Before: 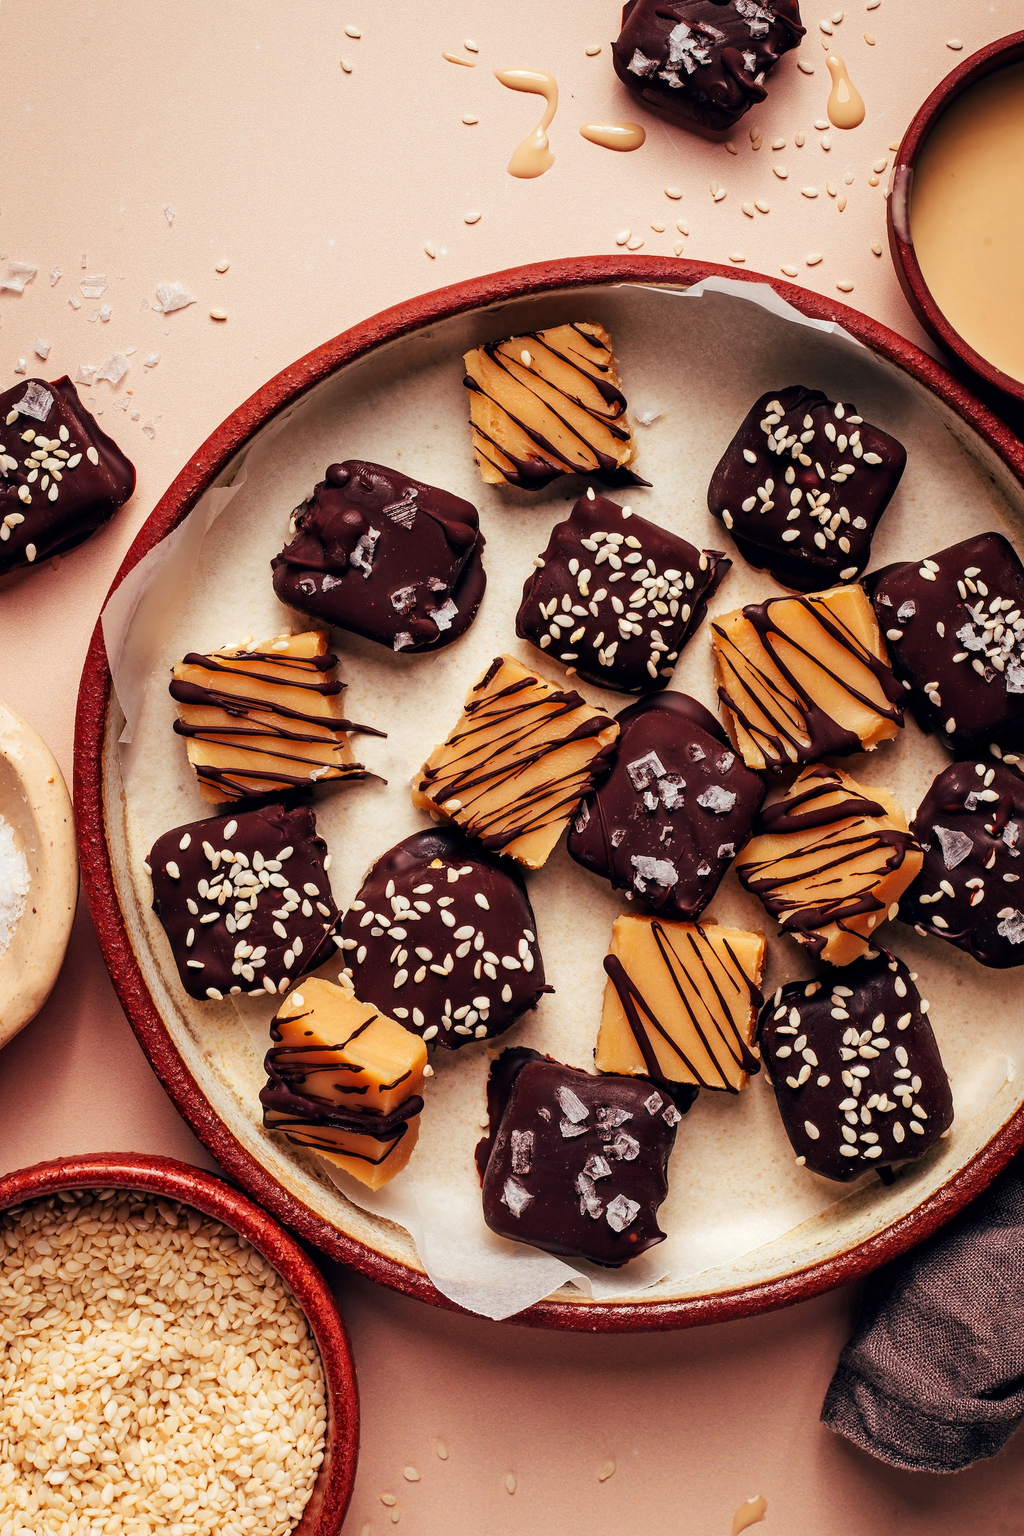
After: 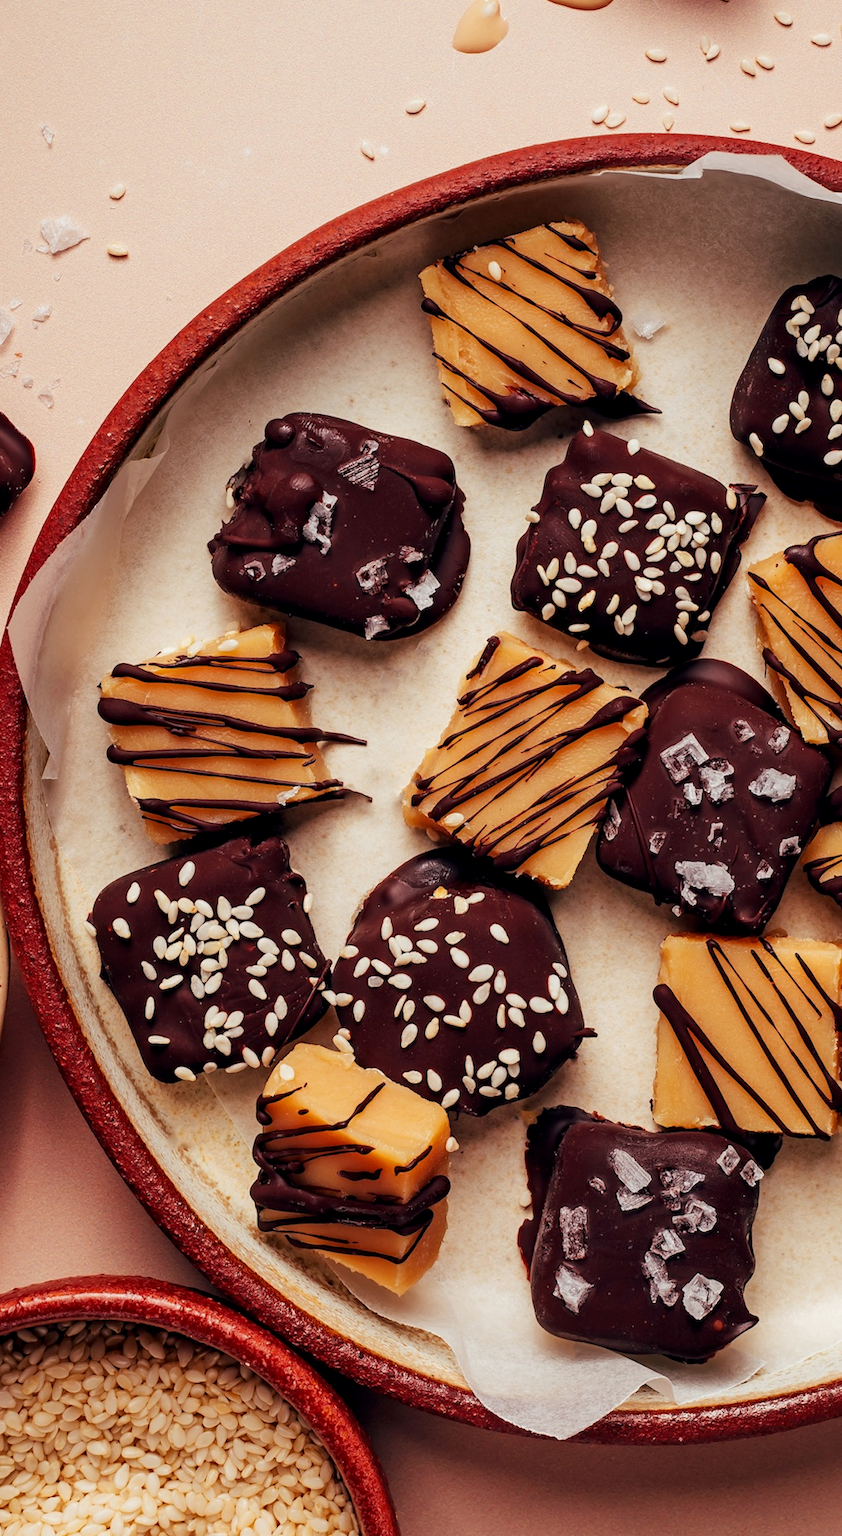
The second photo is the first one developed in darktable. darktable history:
crop and rotate: left 8.786%, right 24.548%
exposure: black level correction 0.002, exposure -0.1 EV, compensate highlight preservation false
rotate and perspective: rotation -5°, crop left 0.05, crop right 0.952, crop top 0.11, crop bottom 0.89
tone equalizer: -7 EV 0.18 EV, -6 EV 0.12 EV, -5 EV 0.08 EV, -4 EV 0.04 EV, -2 EV -0.02 EV, -1 EV -0.04 EV, +0 EV -0.06 EV, luminance estimator HSV value / RGB max
